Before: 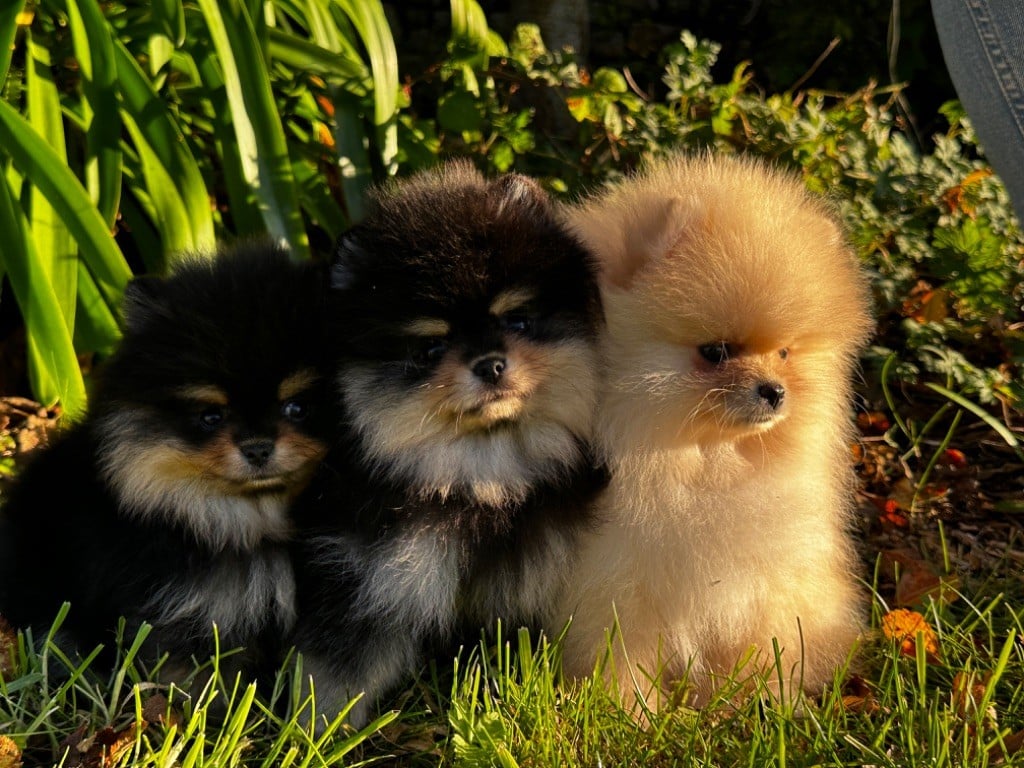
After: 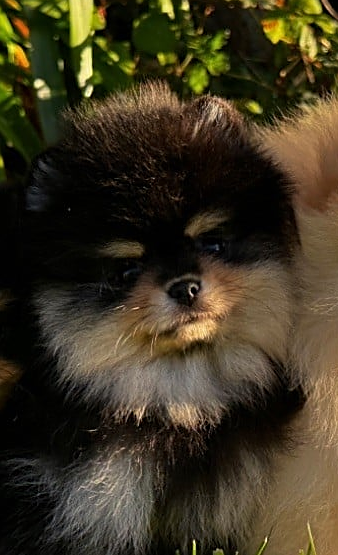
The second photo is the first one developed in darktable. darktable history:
crop and rotate: left 29.791%, top 10.178%, right 37.122%, bottom 17.477%
sharpen: on, module defaults
